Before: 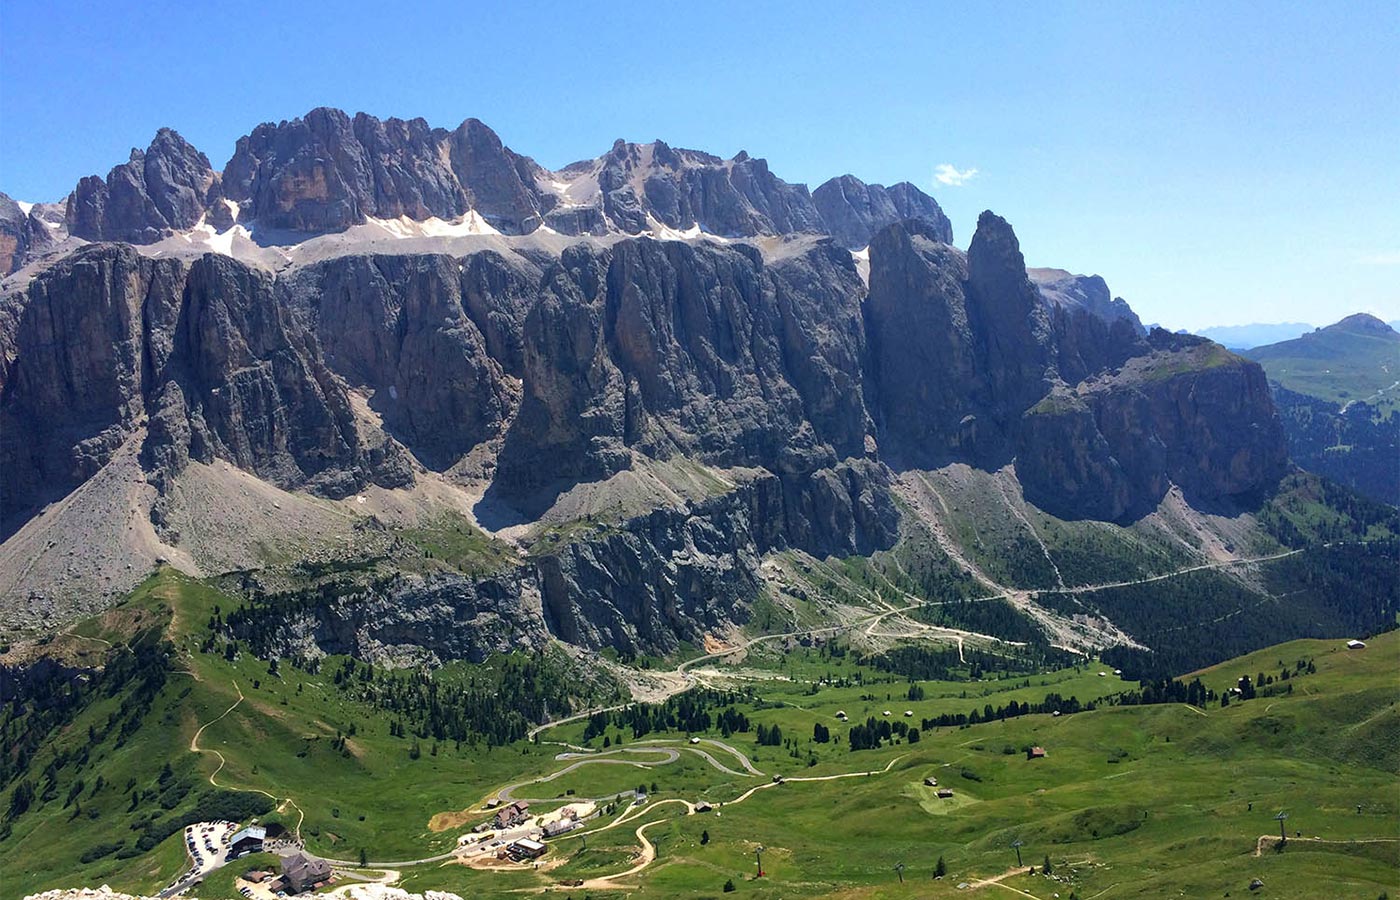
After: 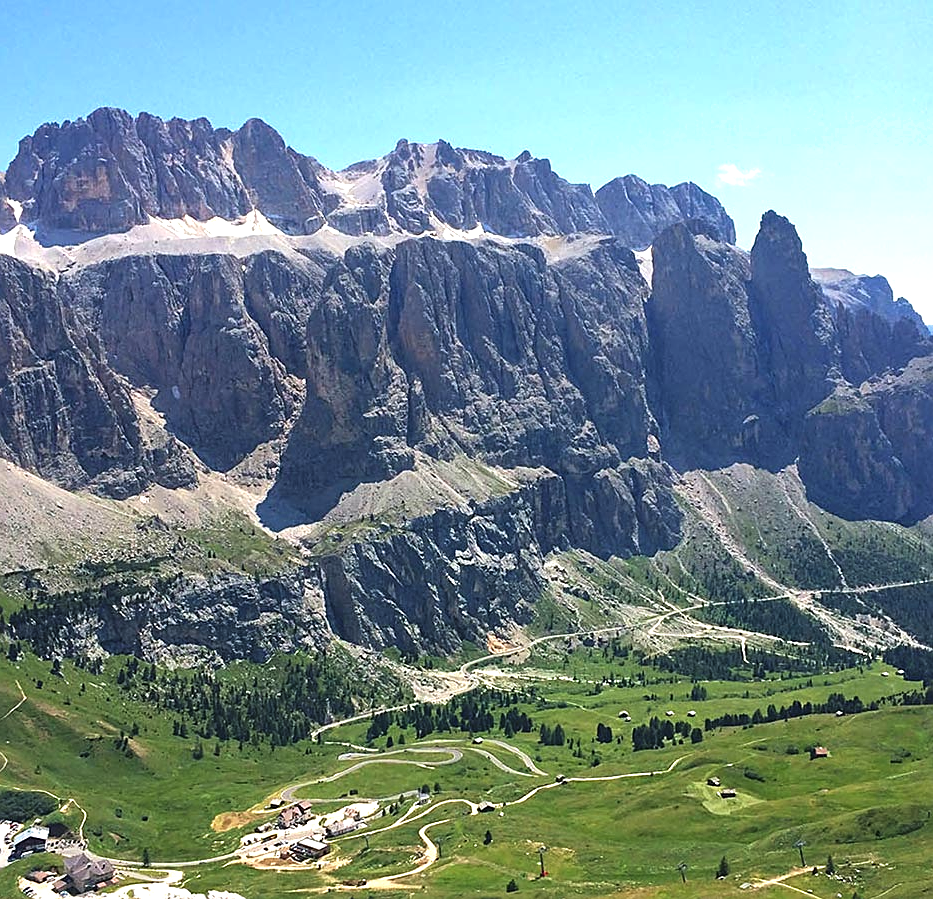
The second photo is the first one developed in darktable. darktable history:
shadows and highlights: shadows 32, highlights -32, soften with gaussian
exposure: black level correction -0.005, exposure 0.622 EV, compensate highlight preservation false
crop and rotate: left 15.546%, right 17.787%
sharpen: on, module defaults
